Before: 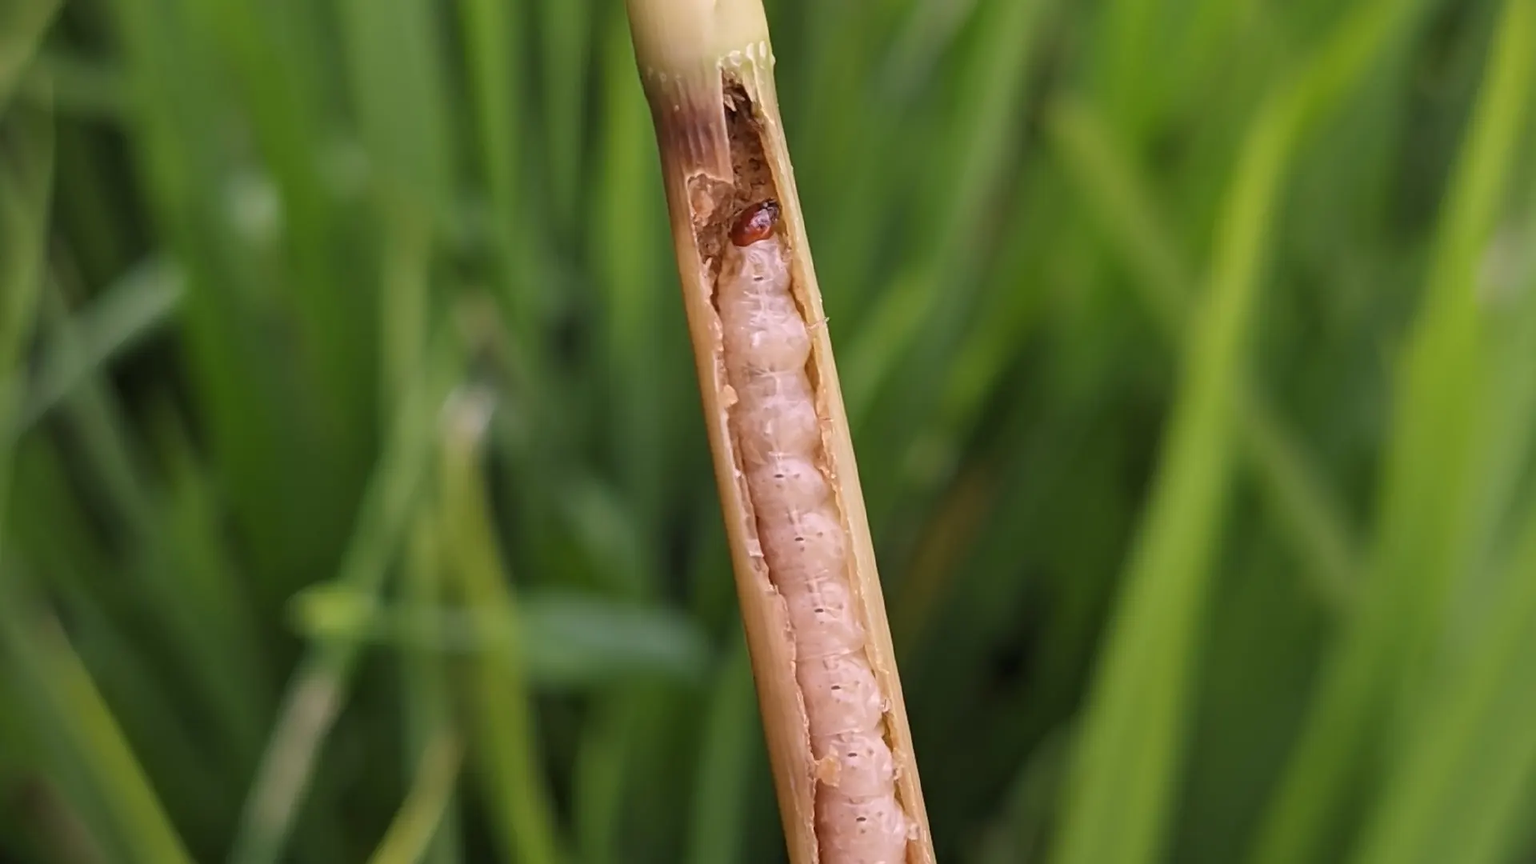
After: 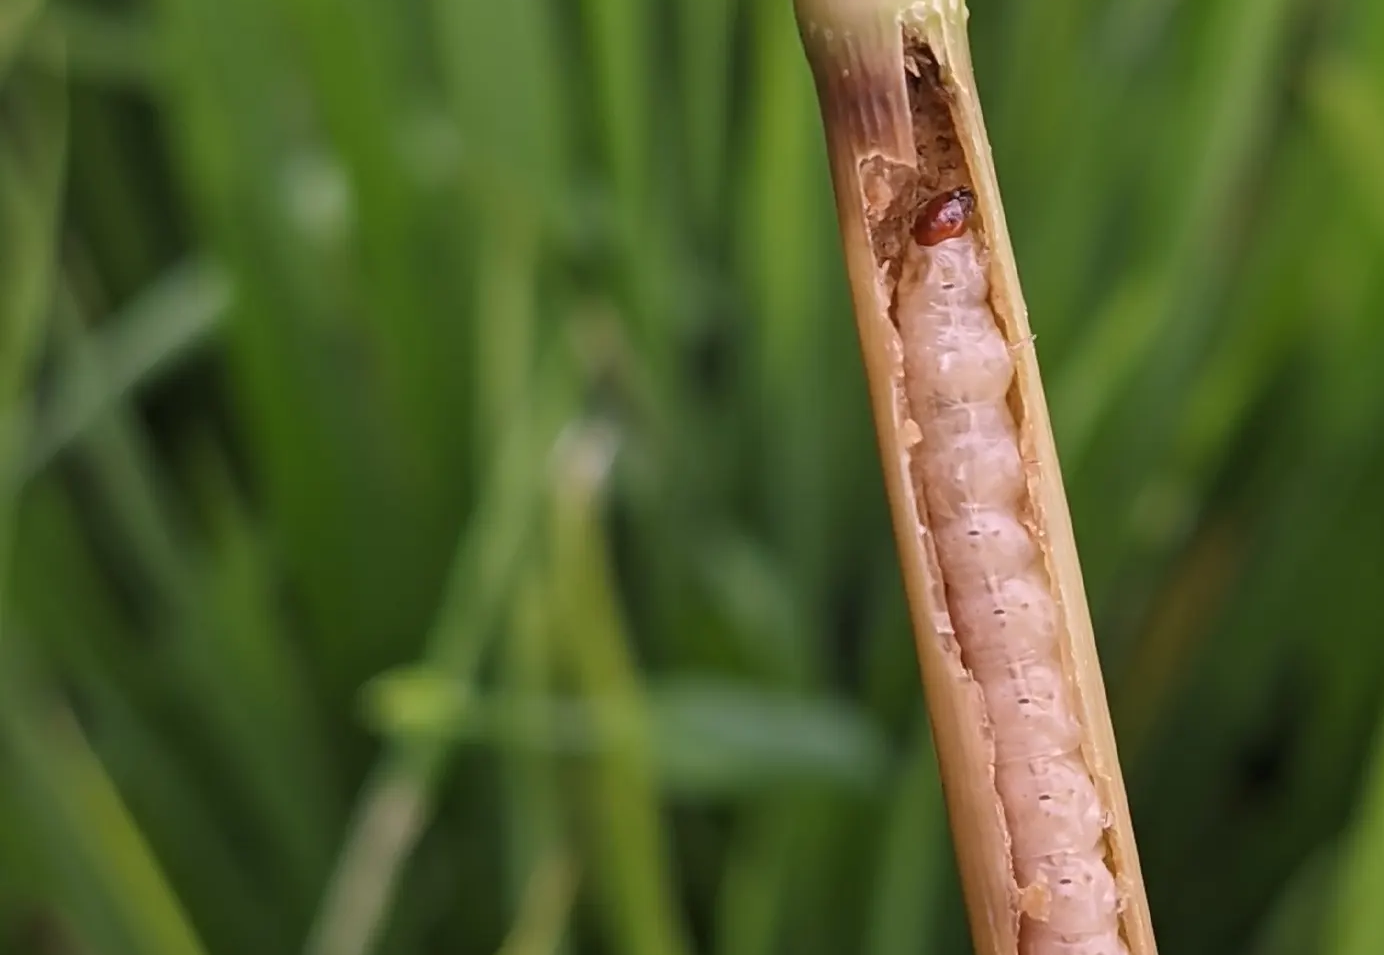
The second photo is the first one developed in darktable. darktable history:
crop: top 5.745%, right 27.889%, bottom 5.756%
